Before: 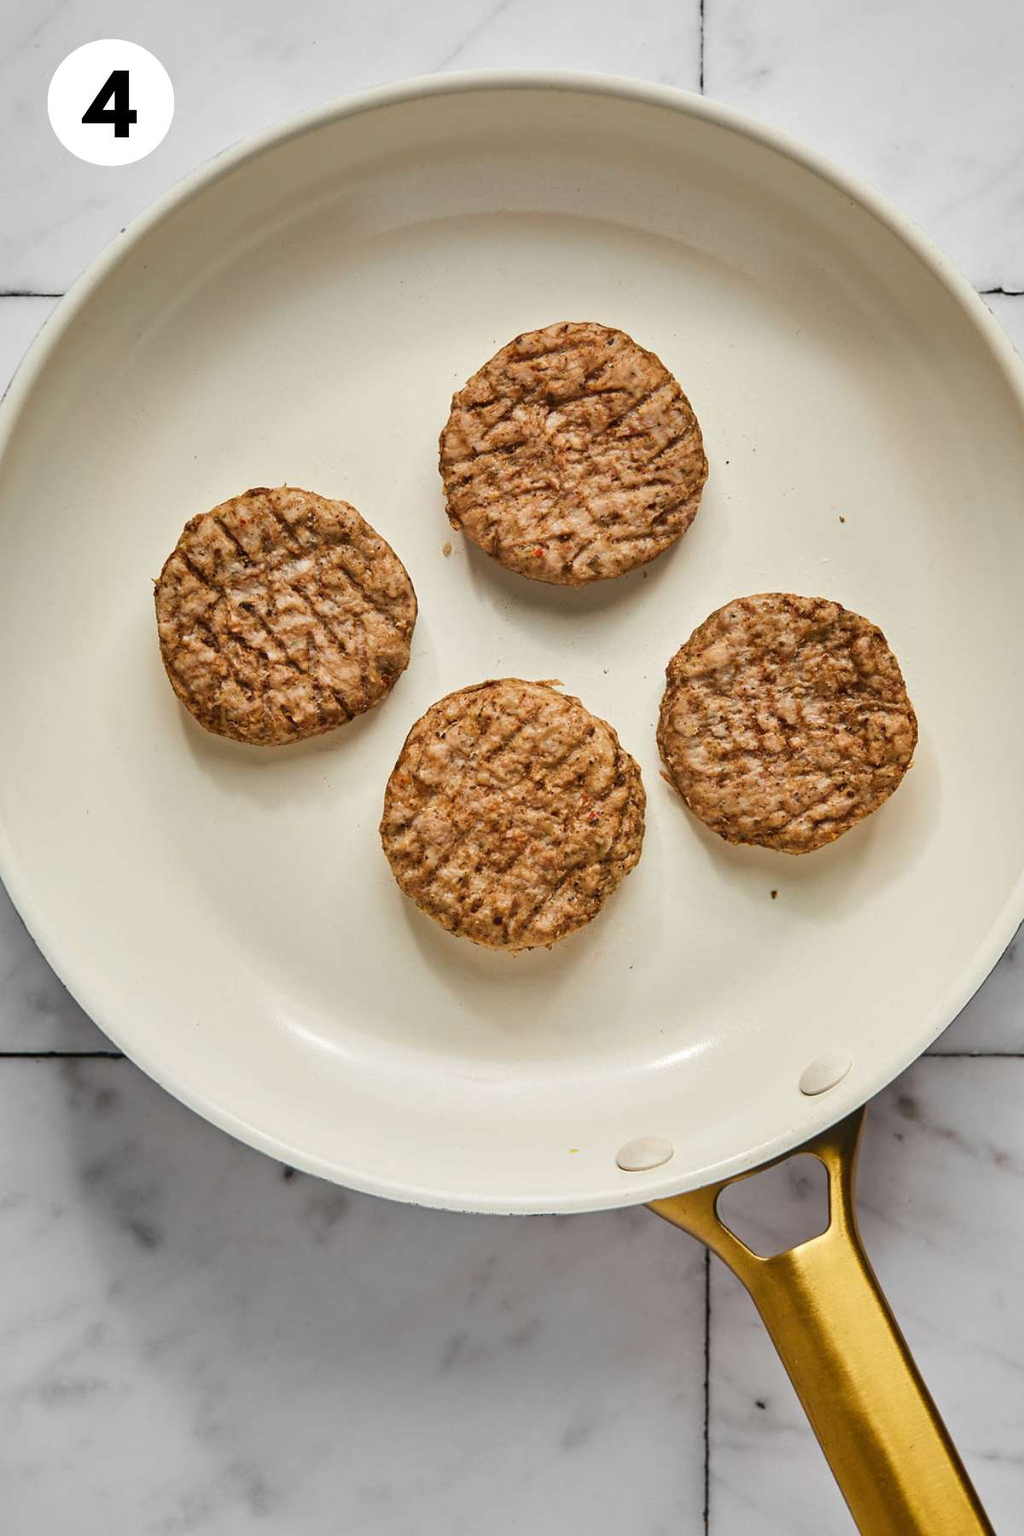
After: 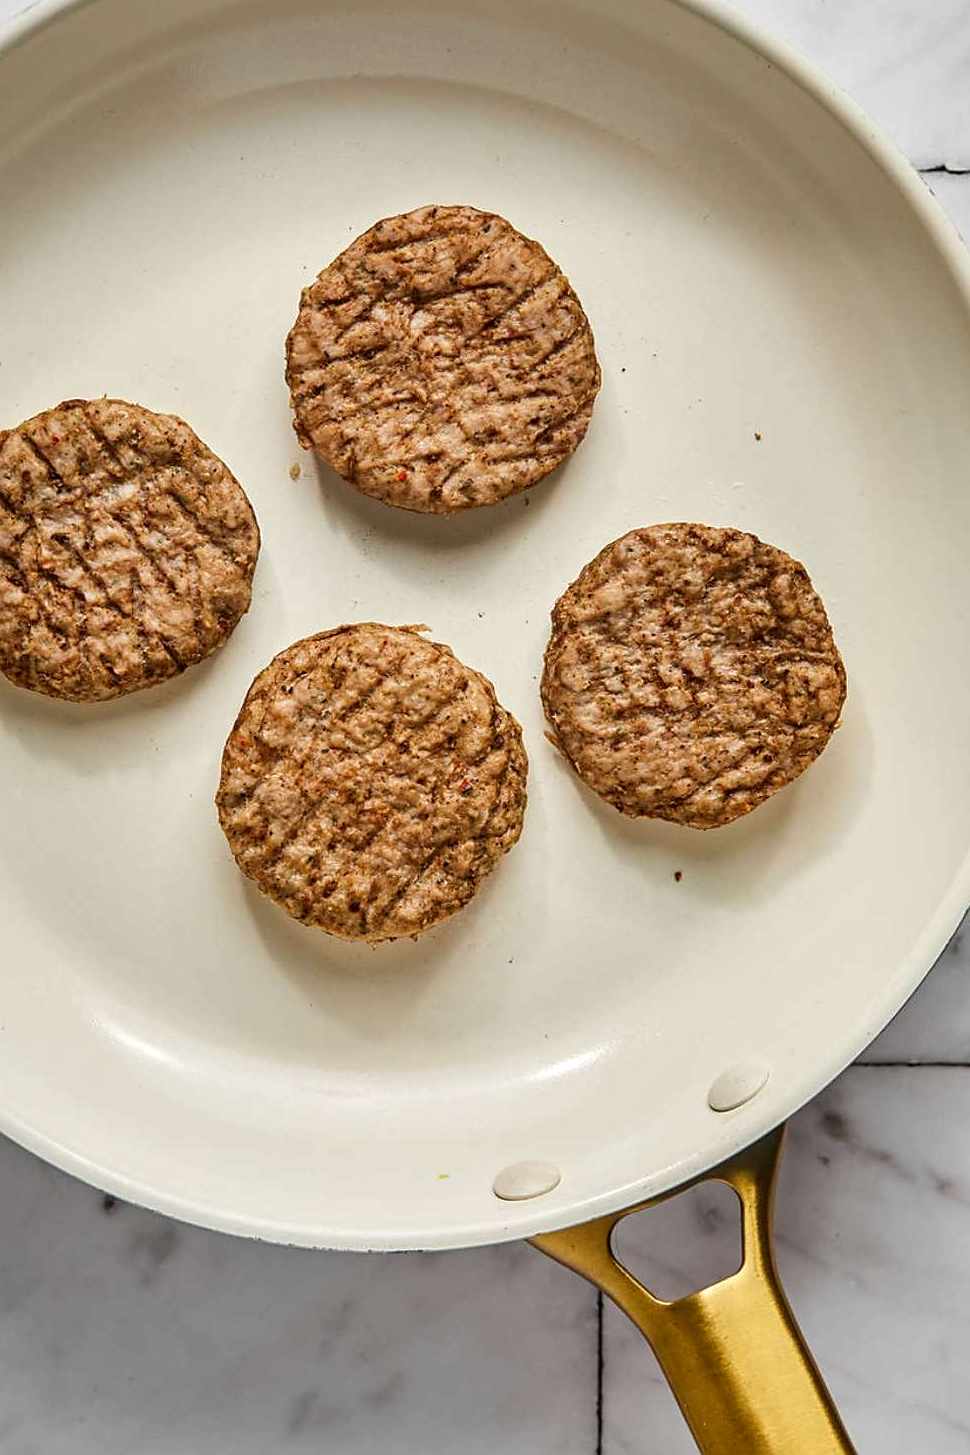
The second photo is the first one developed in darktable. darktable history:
sharpen: radius 1.864, amount 0.398, threshold 1.271
local contrast: on, module defaults
exposure: black level correction 0.001, compensate highlight preservation false
crop: left 19.159%, top 9.58%, bottom 9.58%
